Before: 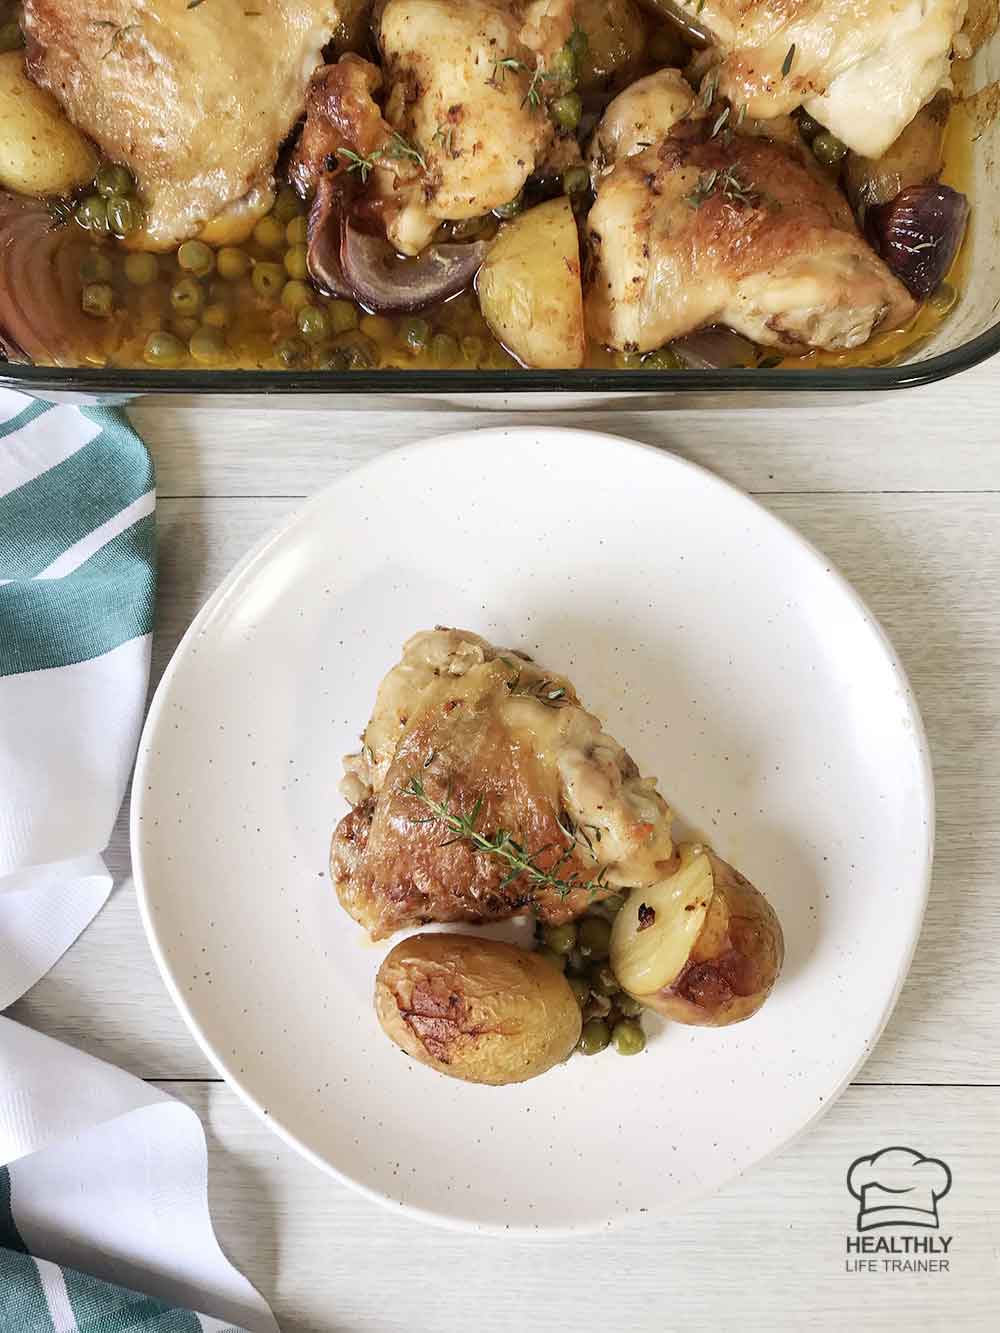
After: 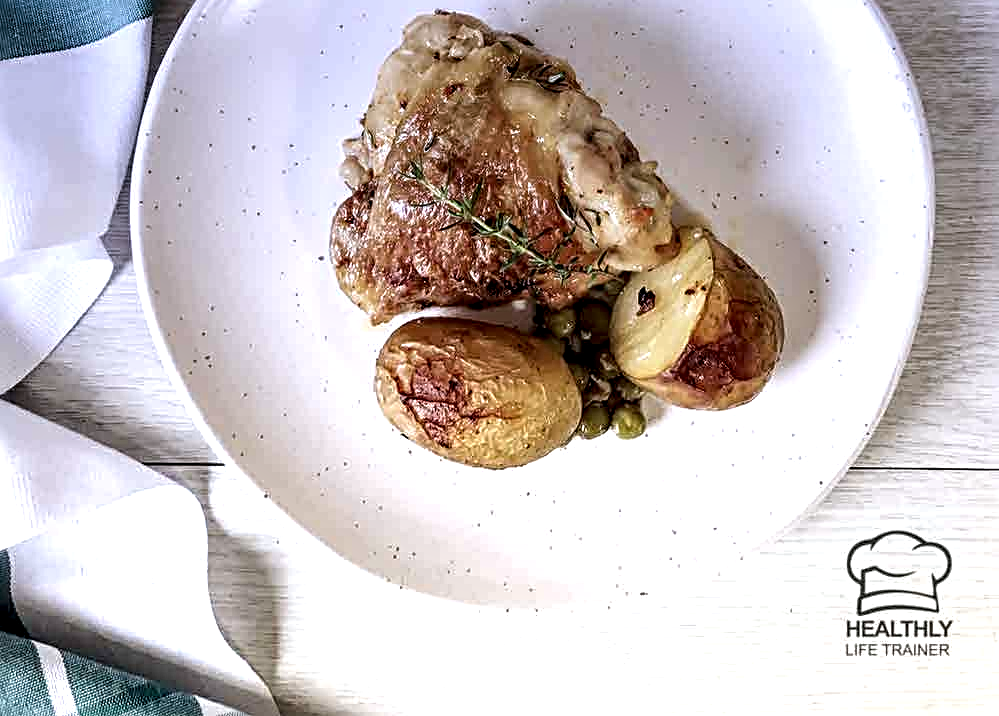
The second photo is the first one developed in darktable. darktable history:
sharpen: radius 4
graduated density: hue 238.83°, saturation 50%
local contrast: highlights 65%, shadows 54%, detail 169%, midtone range 0.514
crop and rotate: top 46.237%
levels: levels [0, 0.43, 0.859]
